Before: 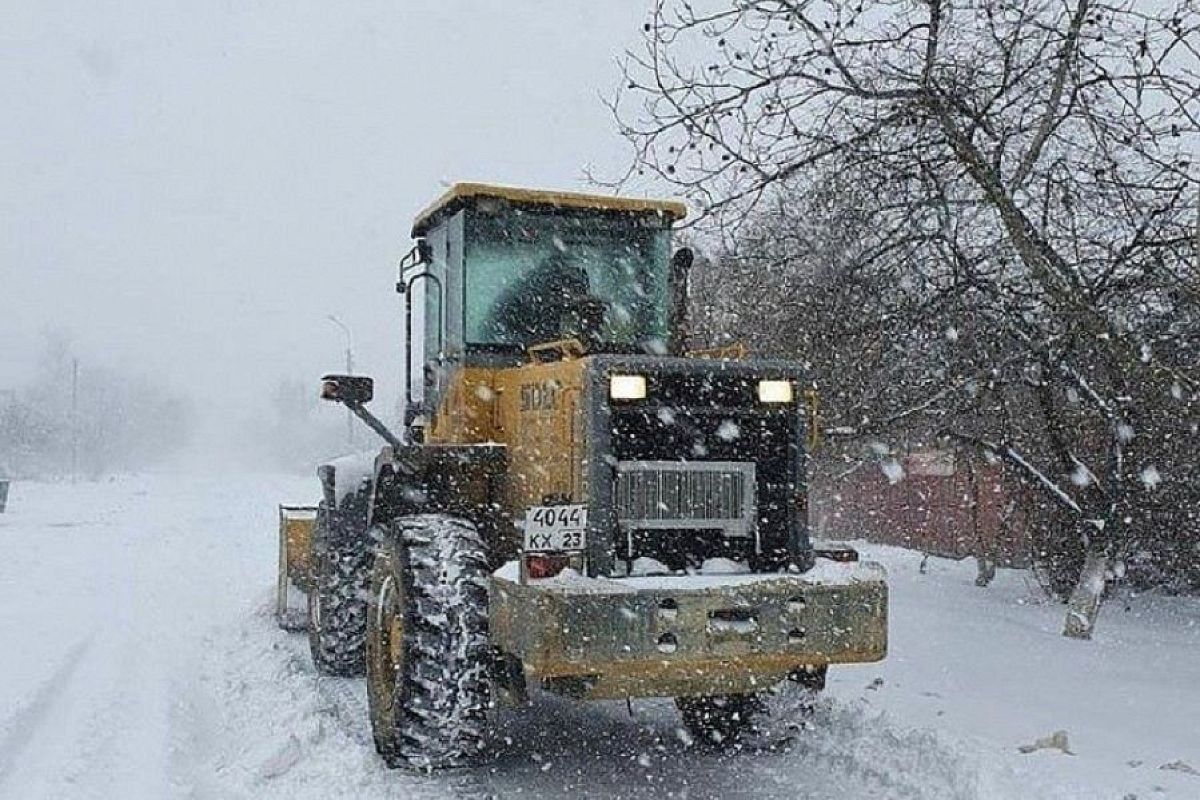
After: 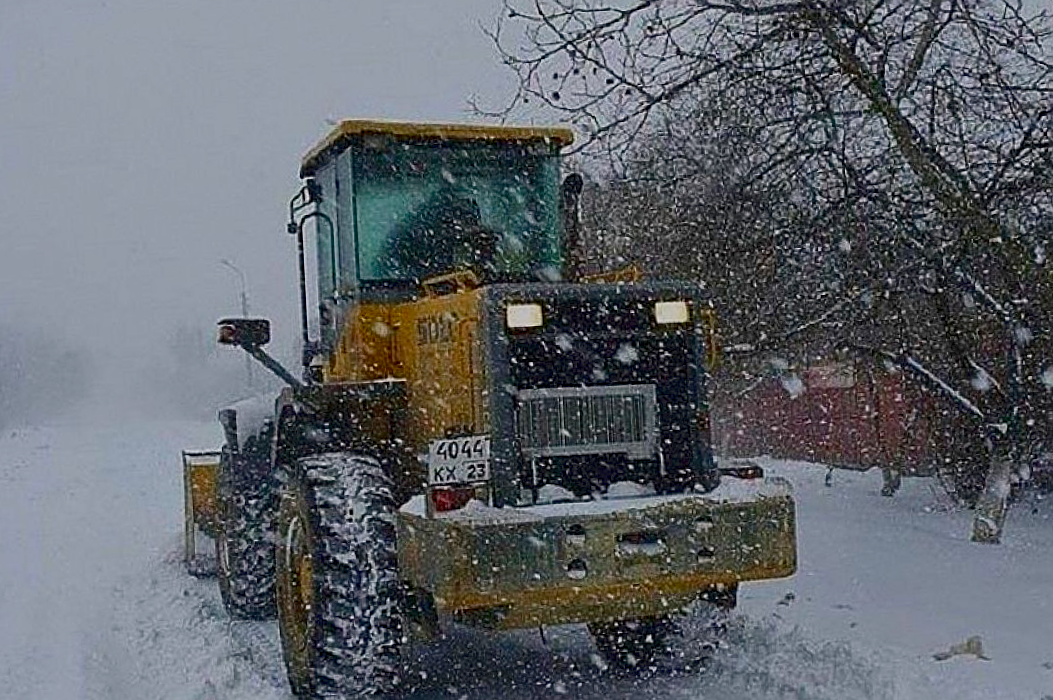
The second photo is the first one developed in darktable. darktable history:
contrast brightness saturation: contrast 0.126, brightness -0.243, saturation 0.15
color balance rgb: highlights gain › chroma 0.292%, highlights gain › hue 330.19°, perceptual saturation grading › global saturation 19.96%, contrast -29.612%
crop and rotate: angle 3°, left 5.449%, top 5.675%
sharpen: amount 0.57
